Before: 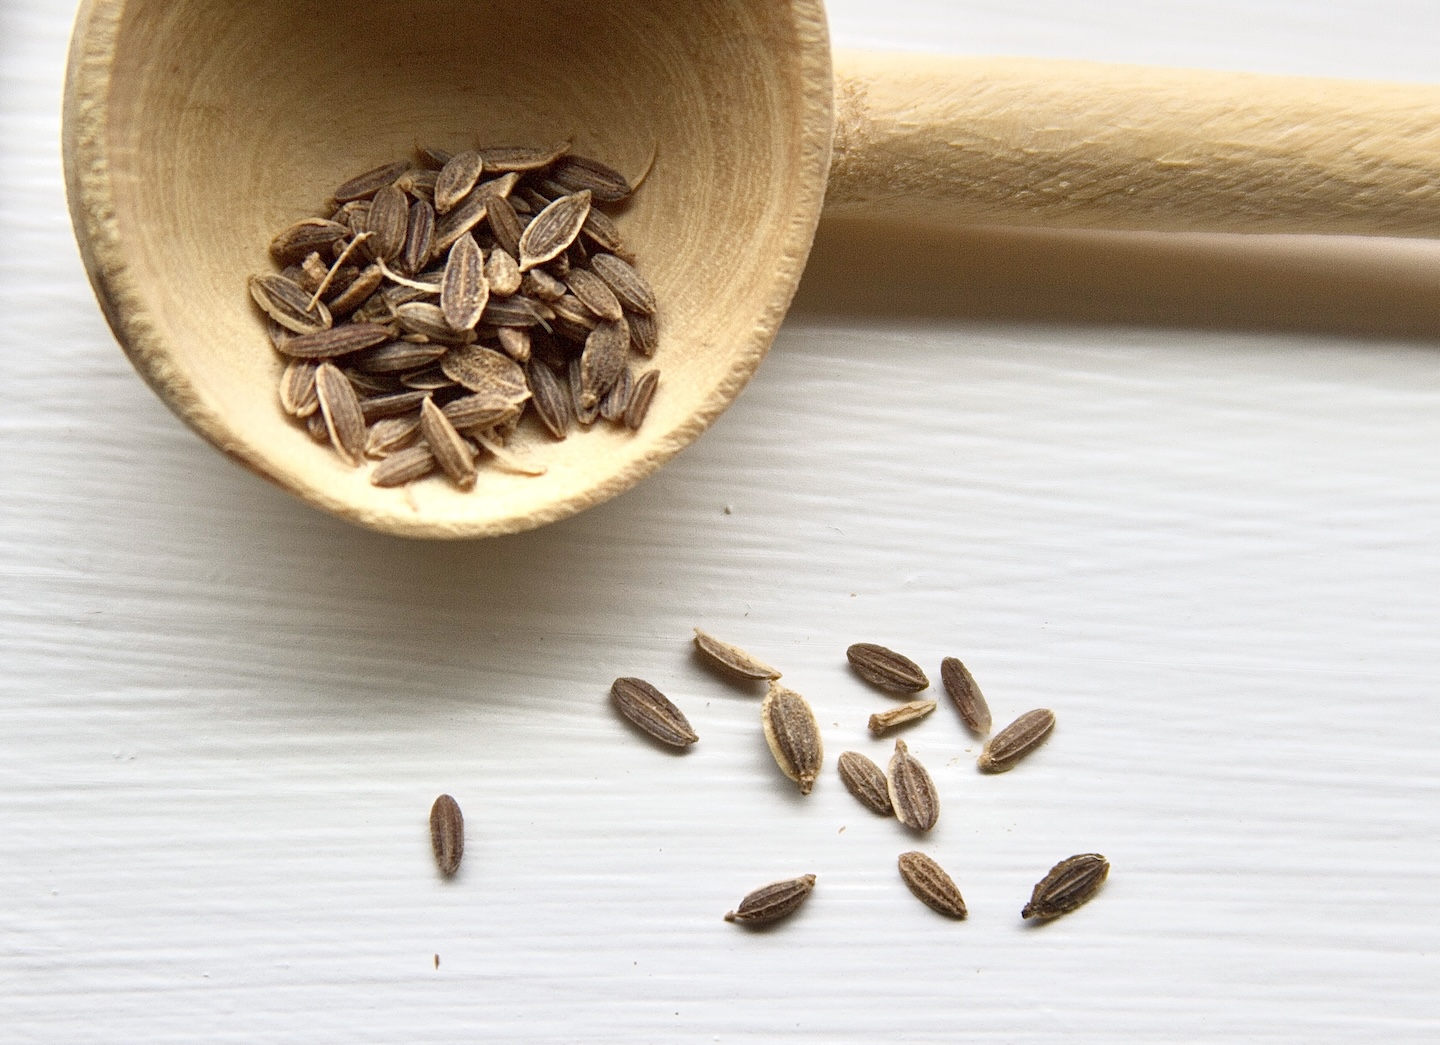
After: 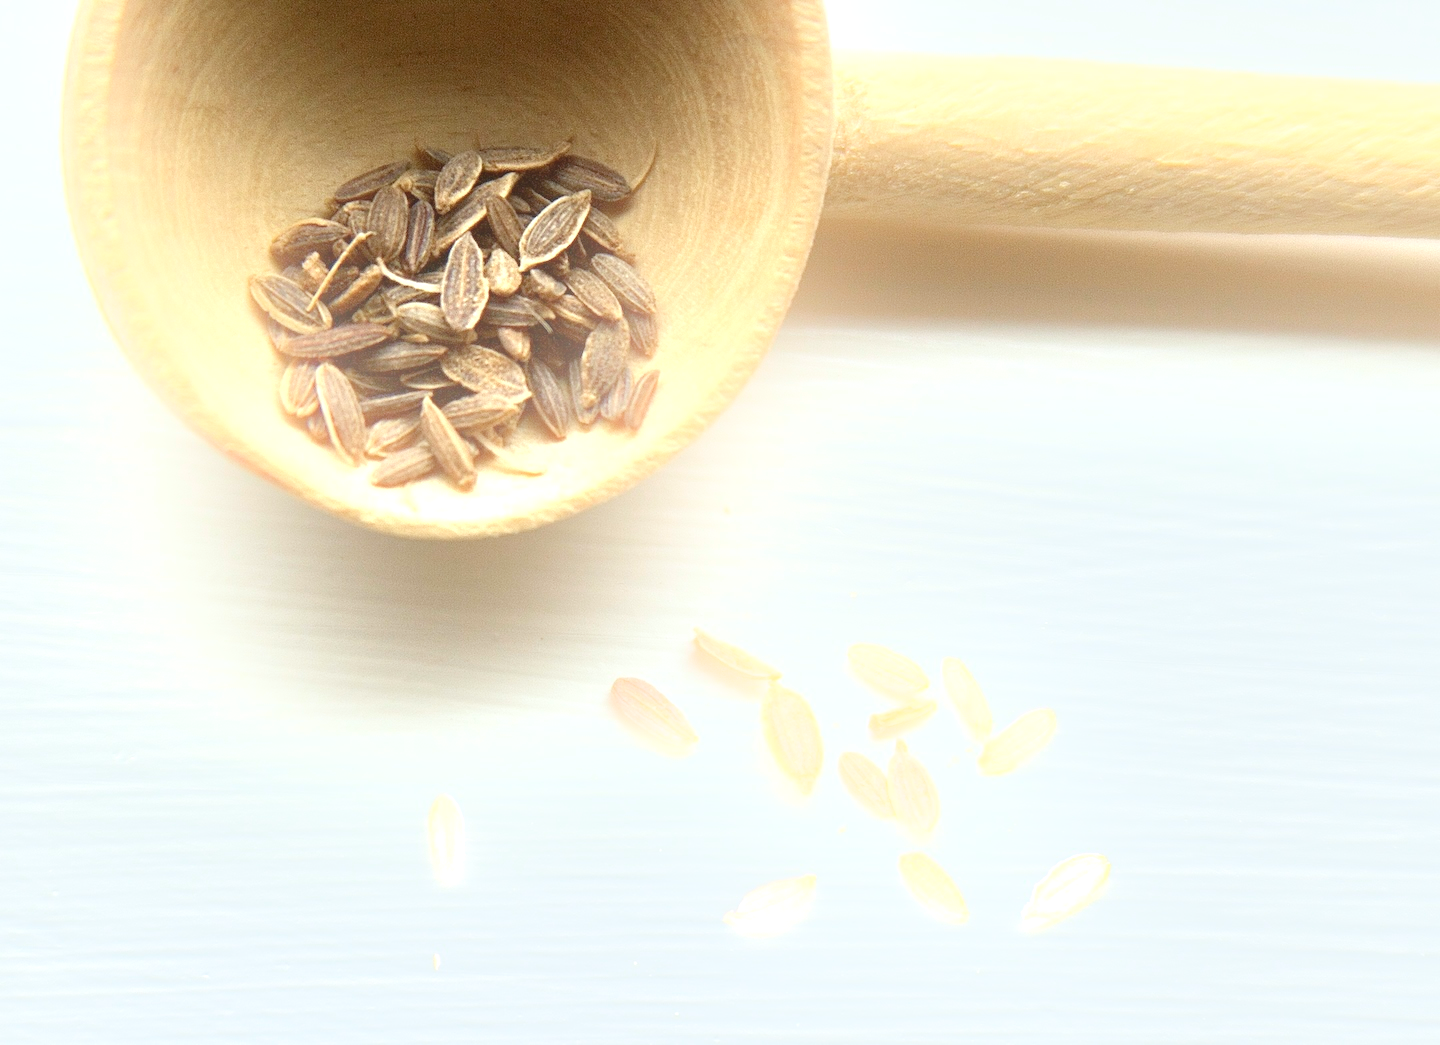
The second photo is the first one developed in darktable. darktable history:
exposure: black level correction 0, exposure 0.7 EV, compensate highlight preservation false
color balance: lift [1.004, 1.002, 1.002, 0.998], gamma [1, 1.007, 1.002, 0.993], gain [1, 0.977, 1.013, 1.023], contrast -3.64%
bloom: on, module defaults
